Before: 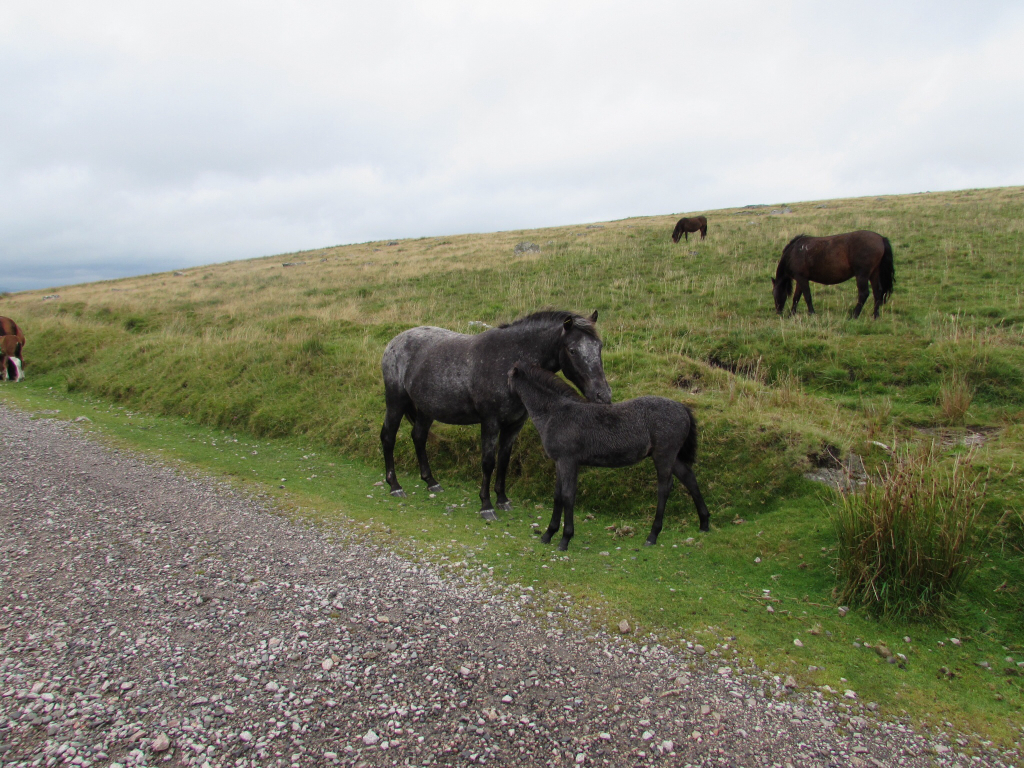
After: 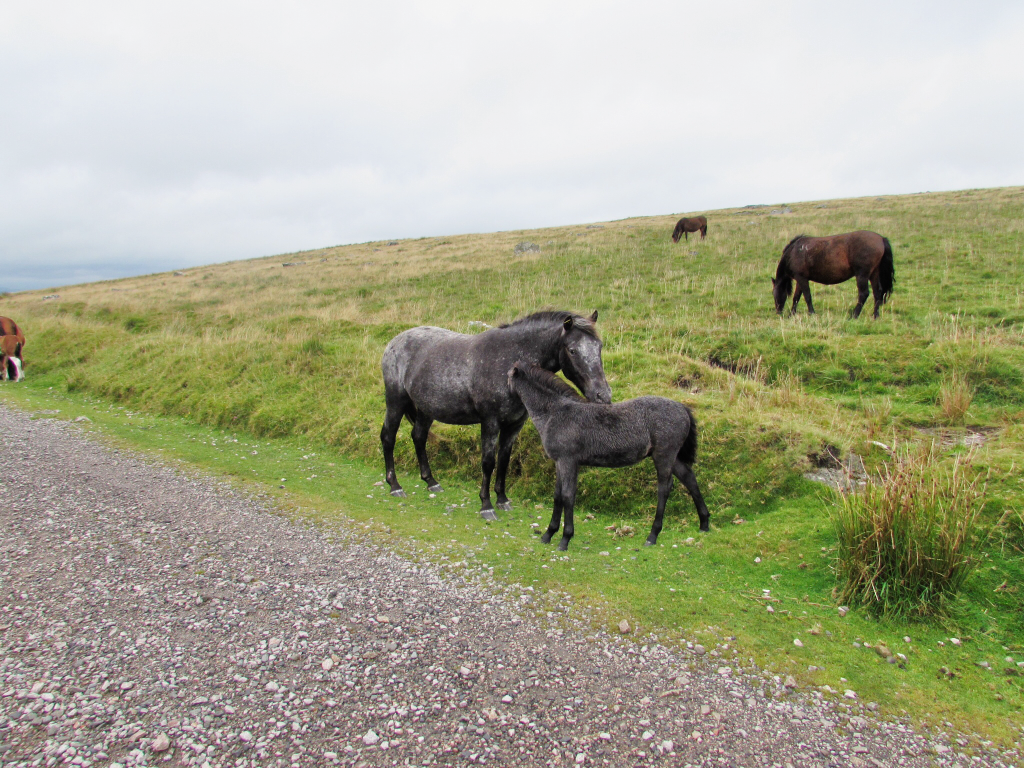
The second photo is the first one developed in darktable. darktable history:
tone curve: curves: ch0 [(0, 0) (0.071, 0.058) (0.266, 0.268) (0.498, 0.542) (0.766, 0.807) (1, 0.983)]; ch1 [(0, 0) (0.346, 0.307) (0.408, 0.387) (0.463, 0.465) (0.482, 0.493) (0.502, 0.499) (0.517, 0.502) (0.55, 0.548) (0.597, 0.61) (0.651, 0.698) (1, 1)]; ch2 [(0, 0) (0.346, 0.34) (0.434, 0.46) (0.485, 0.494) (0.5, 0.498) (0.517, 0.506) (0.526, 0.539) (0.583, 0.603) (0.625, 0.659) (1, 1)], preserve colors none
tone equalizer: -7 EV 0.144 EV, -6 EV 0.632 EV, -5 EV 1.15 EV, -4 EV 1.3 EV, -3 EV 1.15 EV, -2 EV 0.6 EV, -1 EV 0.166 EV
